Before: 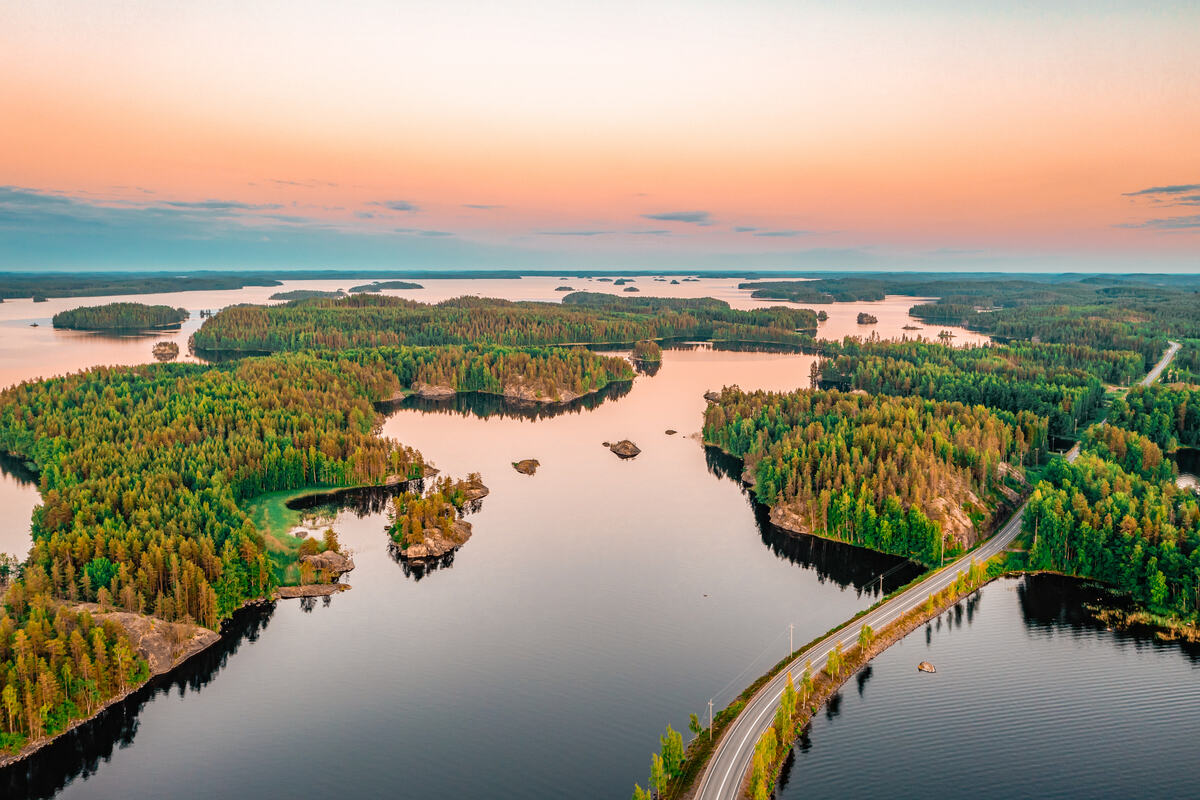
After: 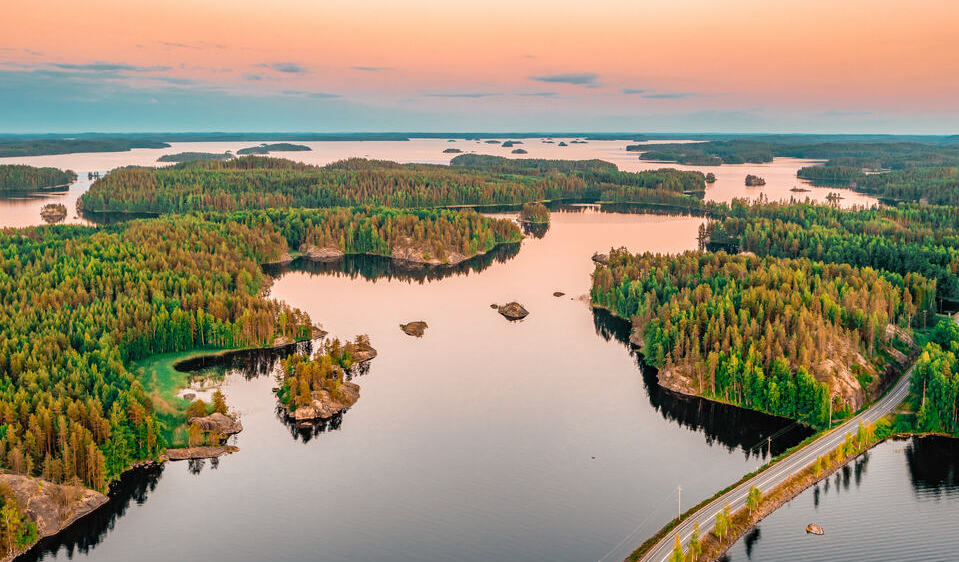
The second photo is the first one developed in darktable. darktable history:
crop: left 9.357%, top 17.358%, right 10.697%, bottom 12.325%
